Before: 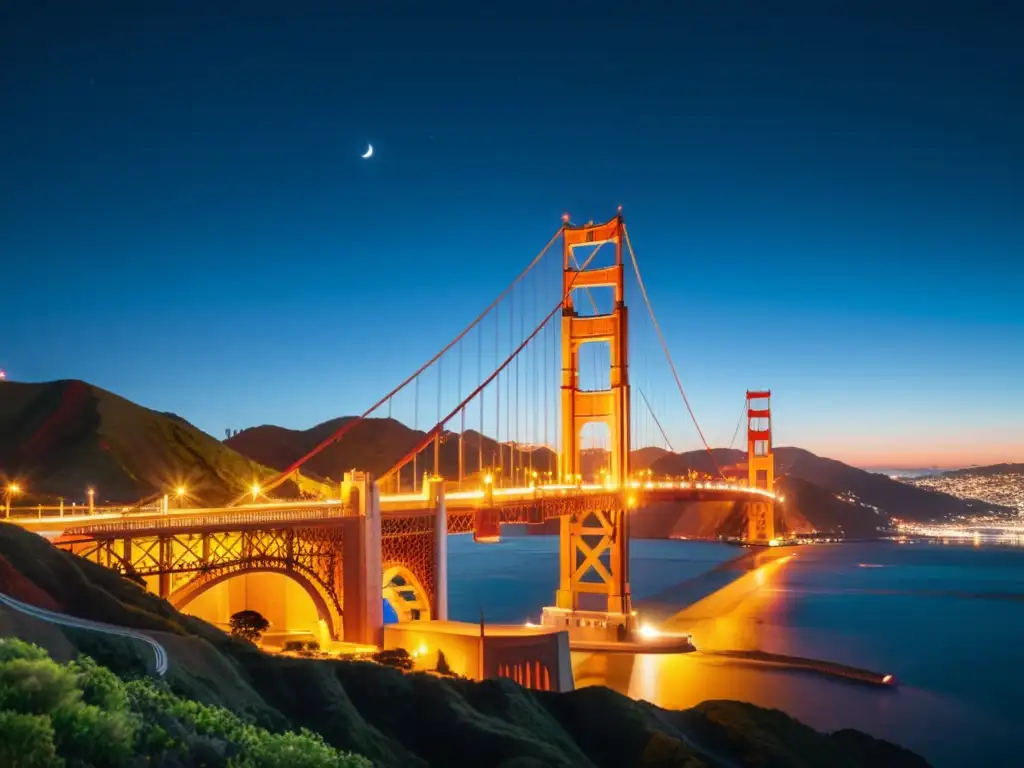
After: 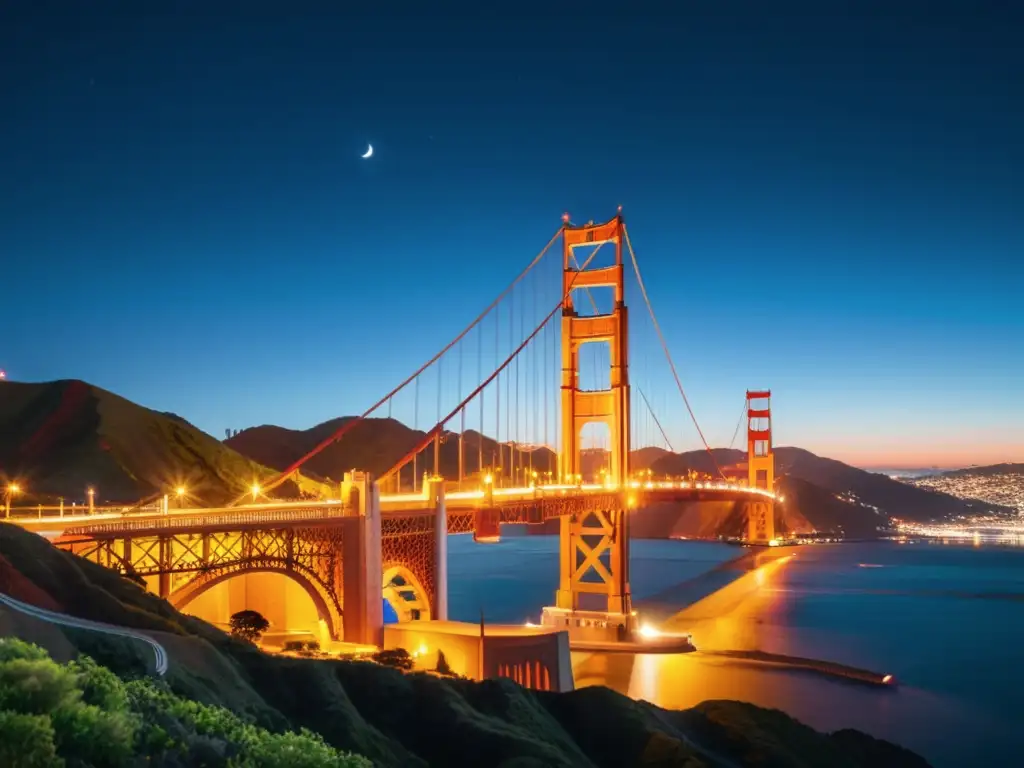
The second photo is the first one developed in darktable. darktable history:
contrast brightness saturation: saturation -0.037
